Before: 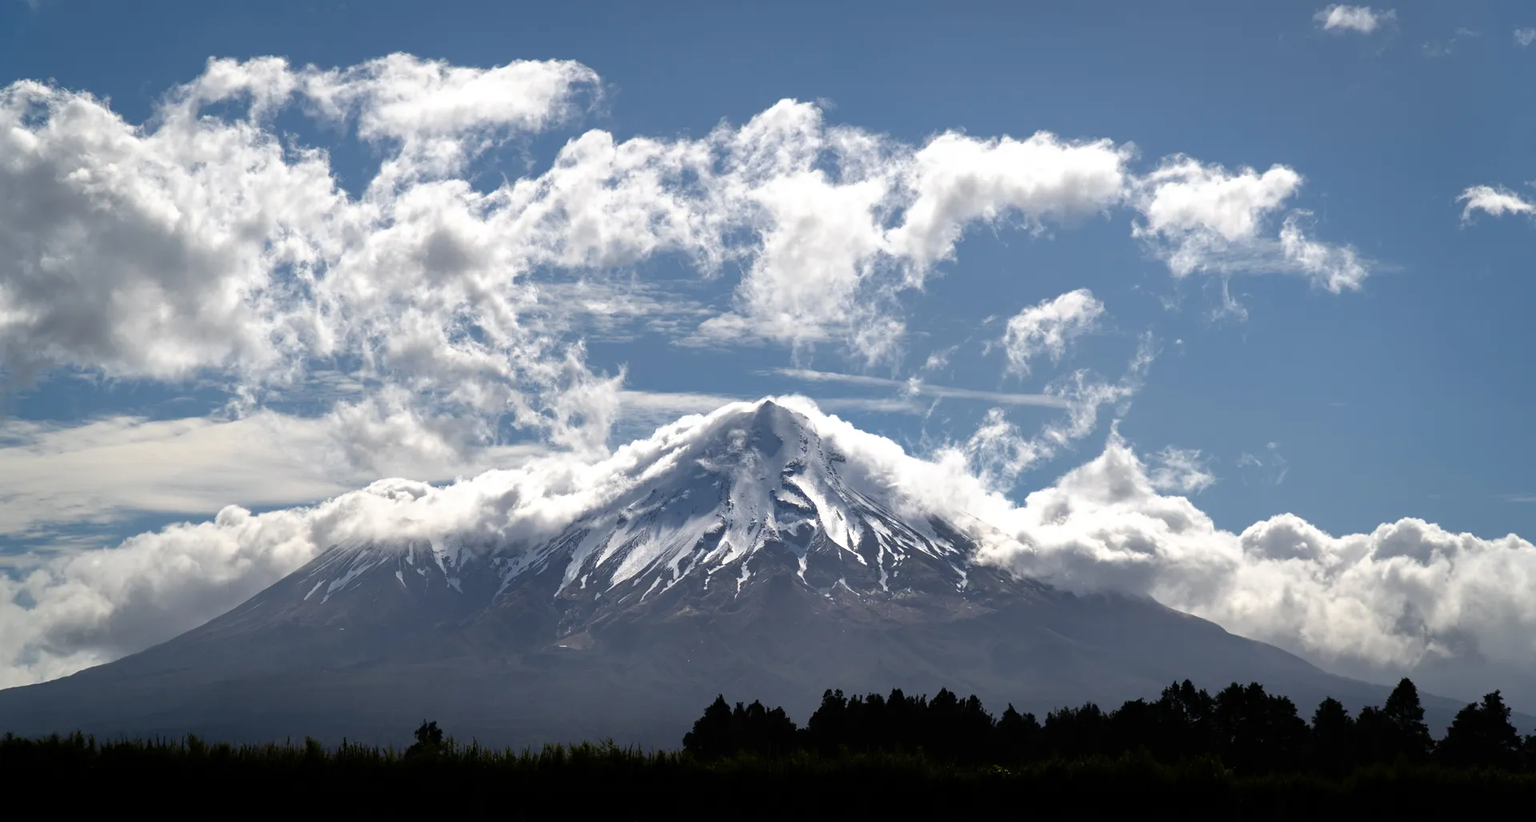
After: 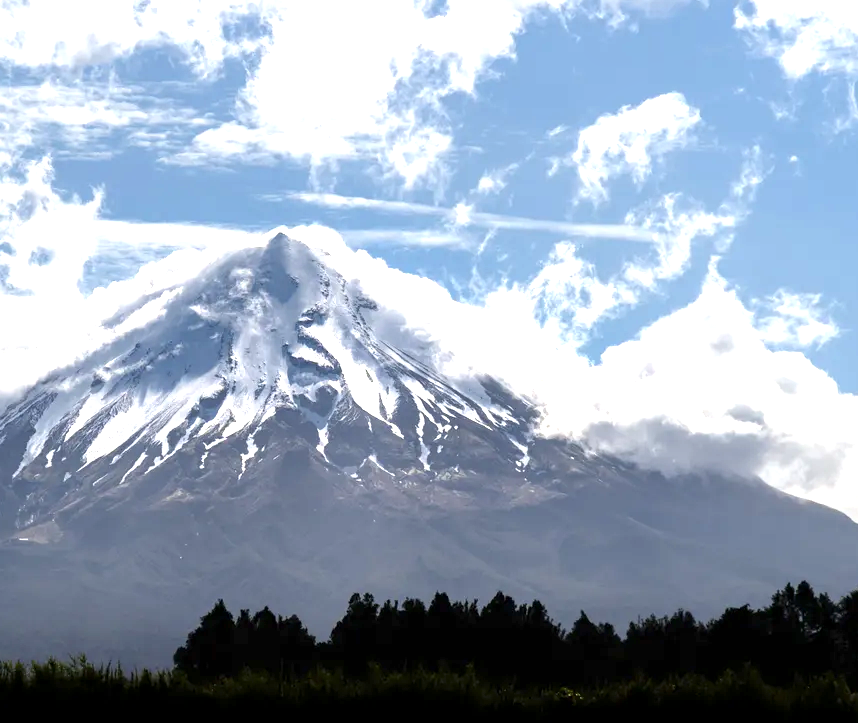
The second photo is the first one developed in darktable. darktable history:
local contrast: highlights 104%, shadows 101%, detail 119%, midtone range 0.2
crop: left 35.444%, top 26.166%, right 19.839%, bottom 3.369%
exposure: black level correction 0, exposure 1.106 EV, compensate highlight preservation false
